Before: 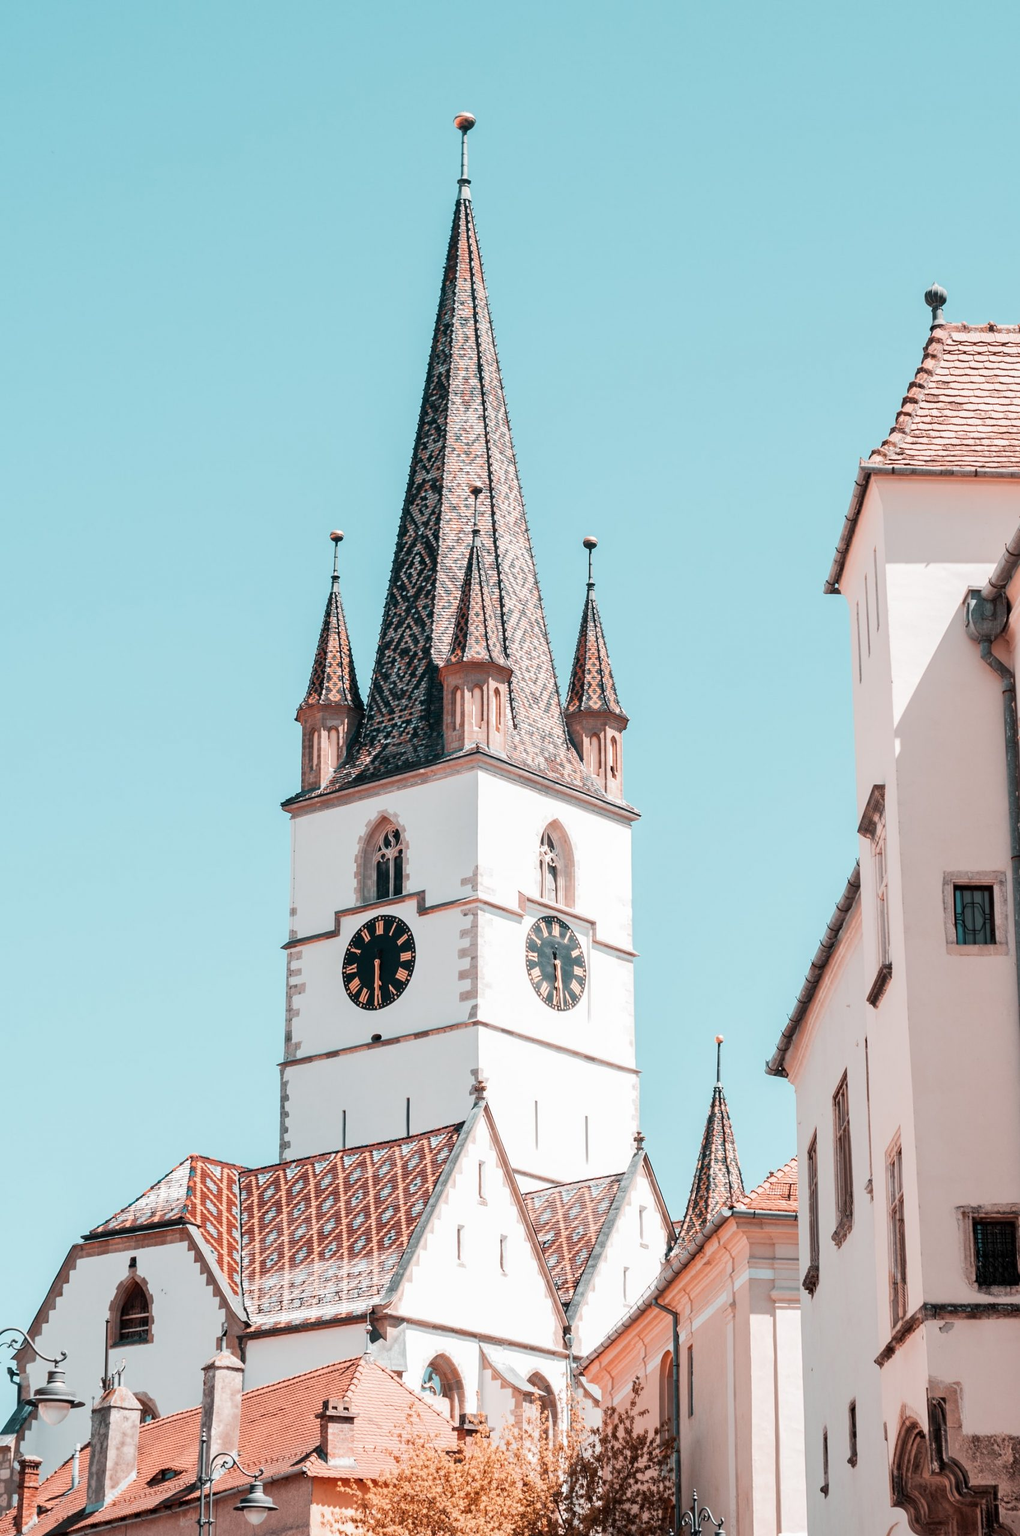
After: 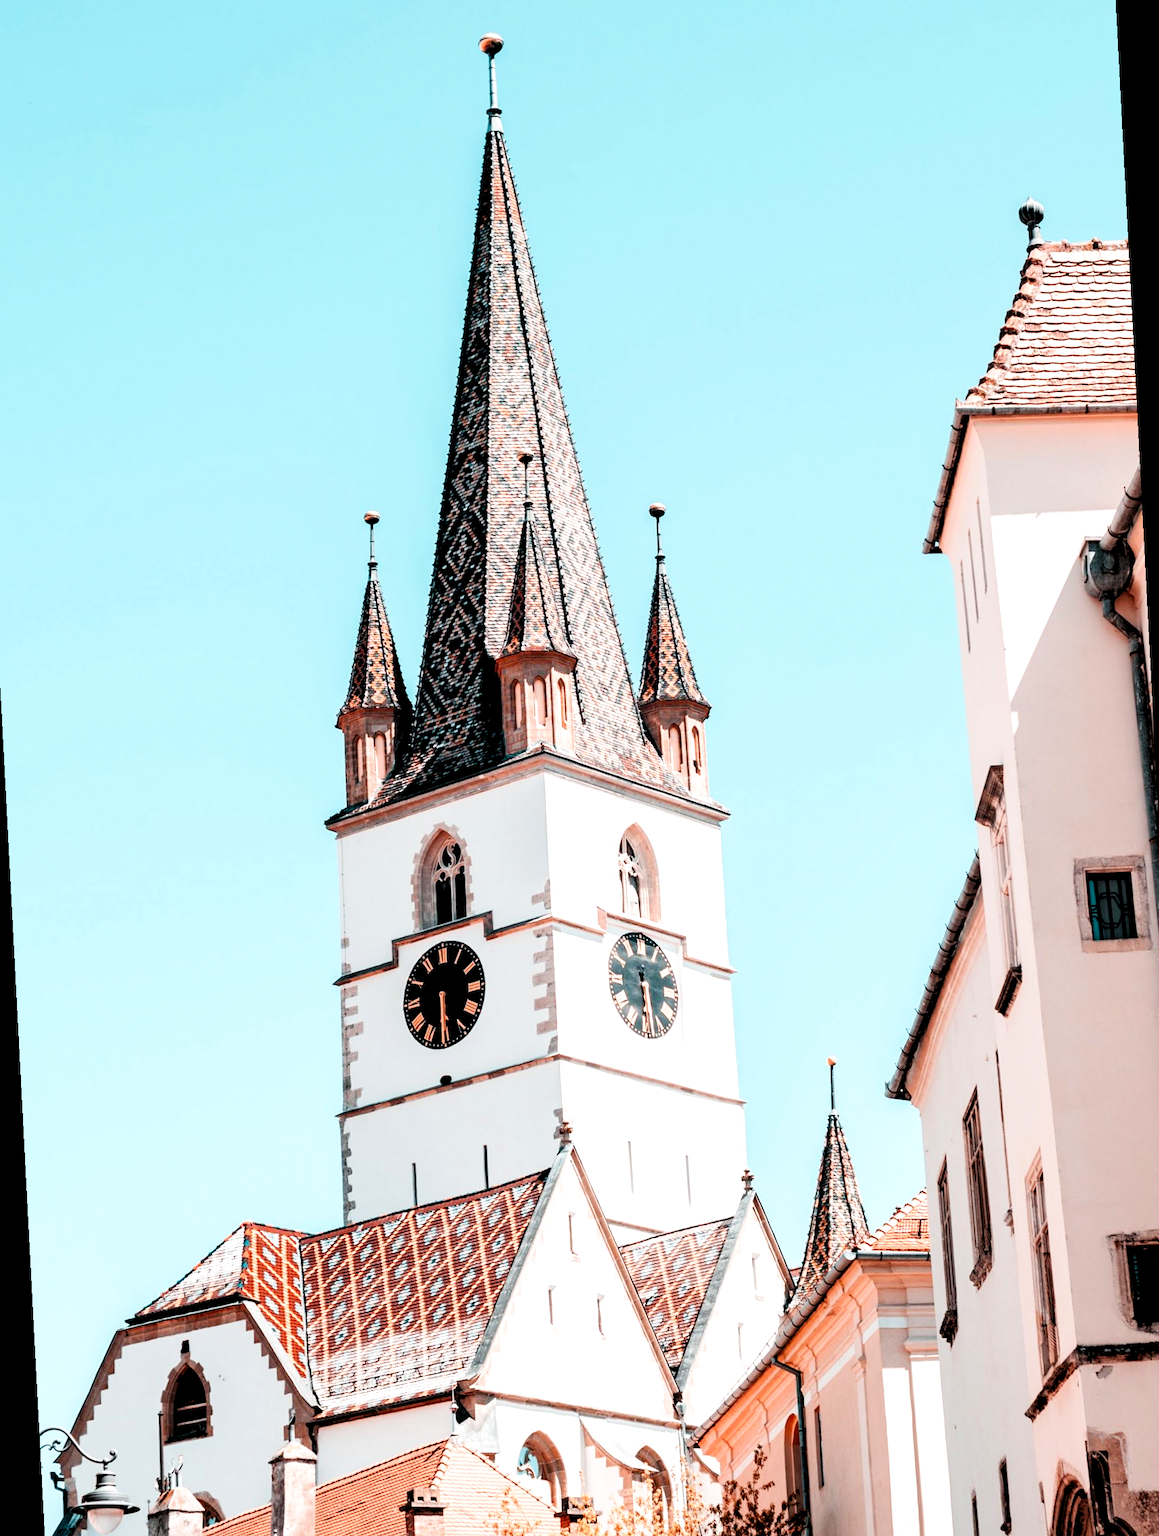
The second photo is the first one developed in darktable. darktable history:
rotate and perspective: rotation -3°, crop left 0.031, crop right 0.968, crop top 0.07, crop bottom 0.93
levels: levels [0.073, 0.497, 0.972]
filmic rgb: black relative exposure -5.5 EV, white relative exposure 2.5 EV, threshold 3 EV, target black luminance 0%, hardness 4.51, latitude 67.35%, contrast 1.453, shadows ↔ highlights balance -3.52%, preserve chrominance no, color science v4 (2020), contrast in shadows soft, enable highlight reconstruction true
